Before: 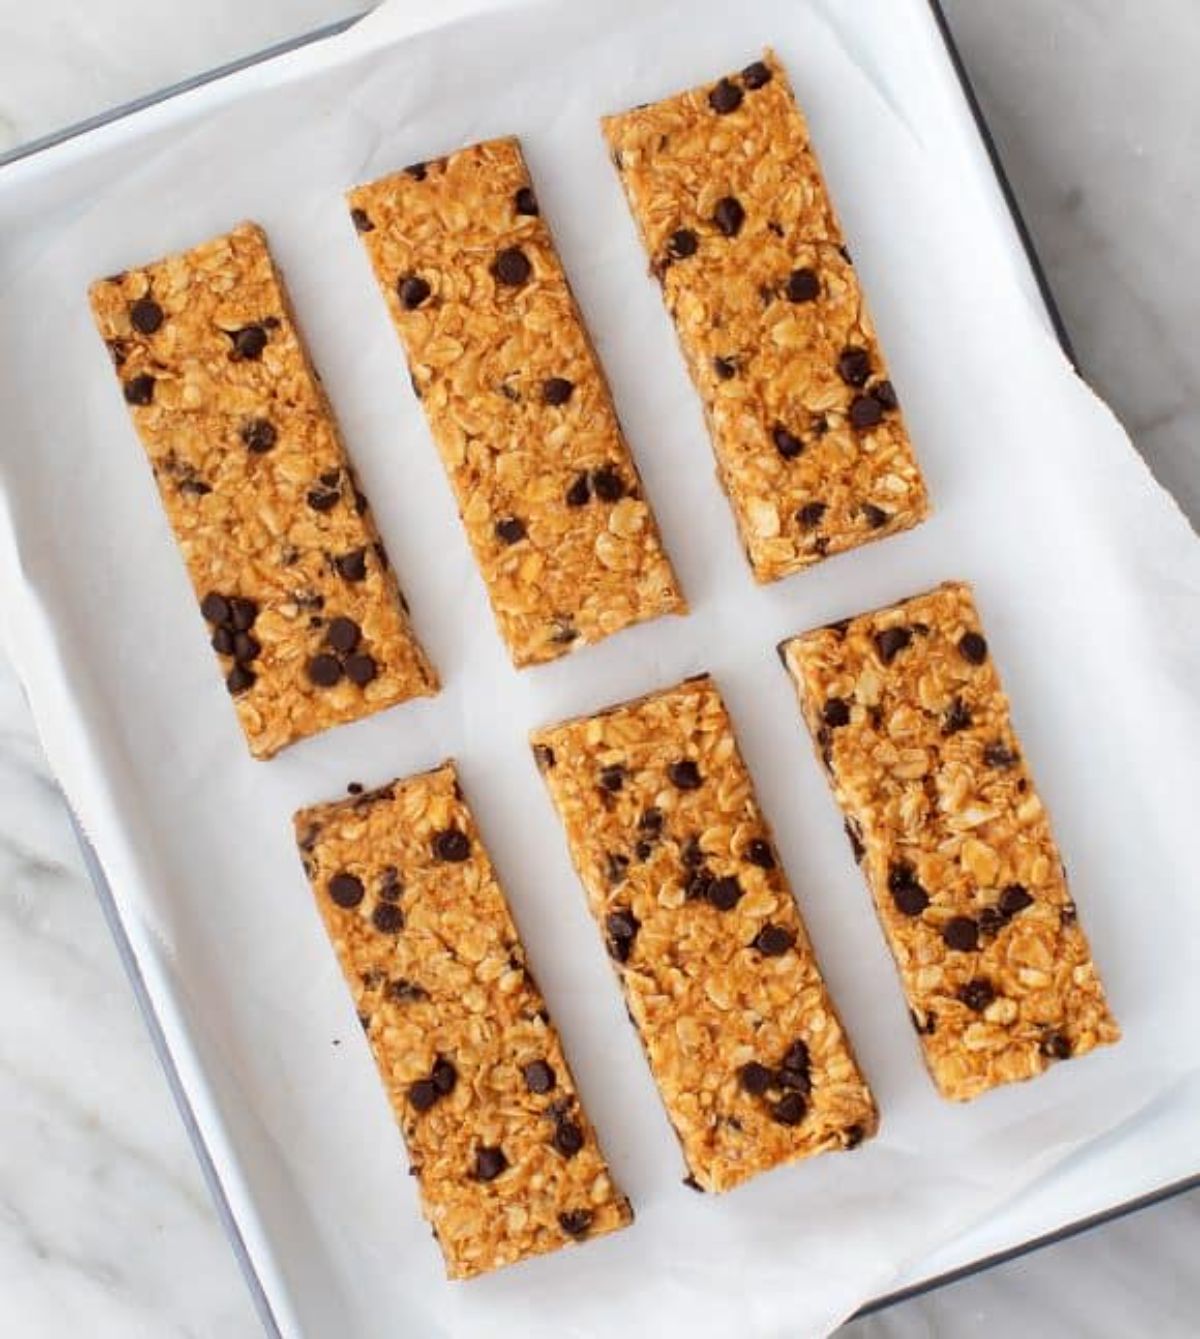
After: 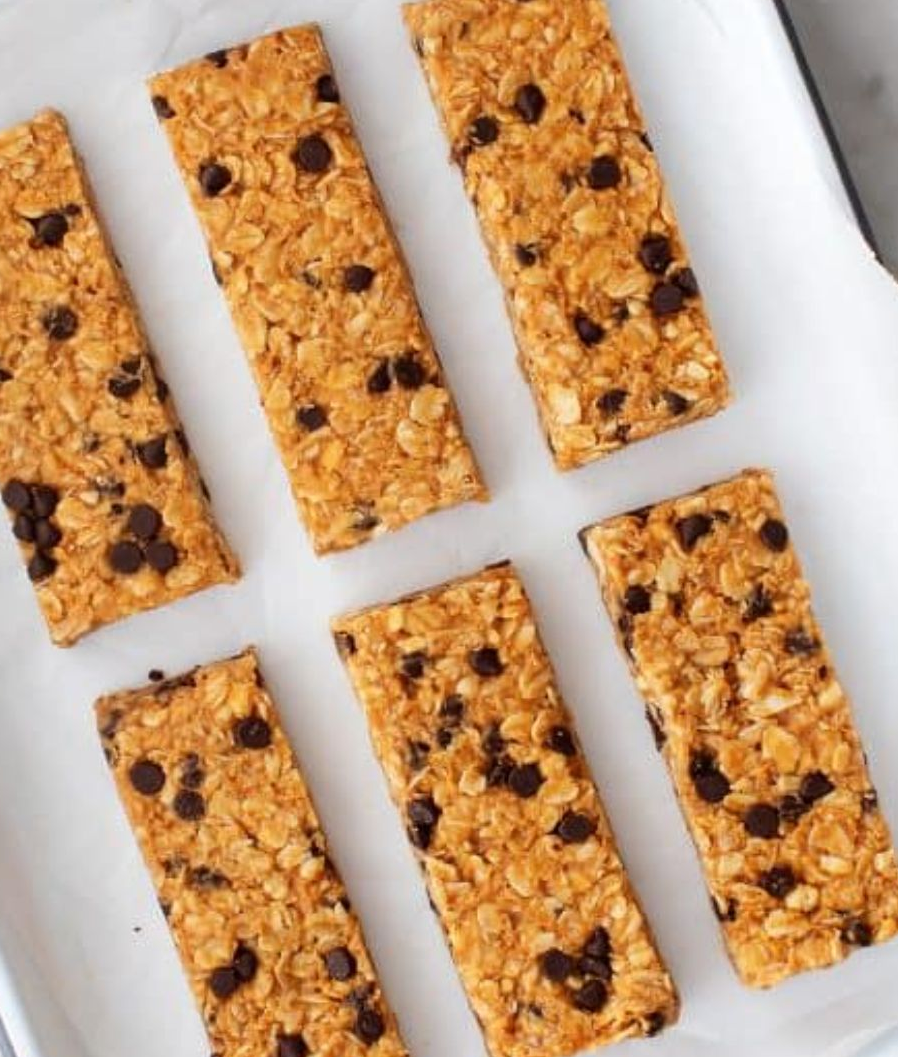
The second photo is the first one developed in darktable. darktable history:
crop: left 16.649%, top 8.458%, right 8.472%, bottom 12.564%
